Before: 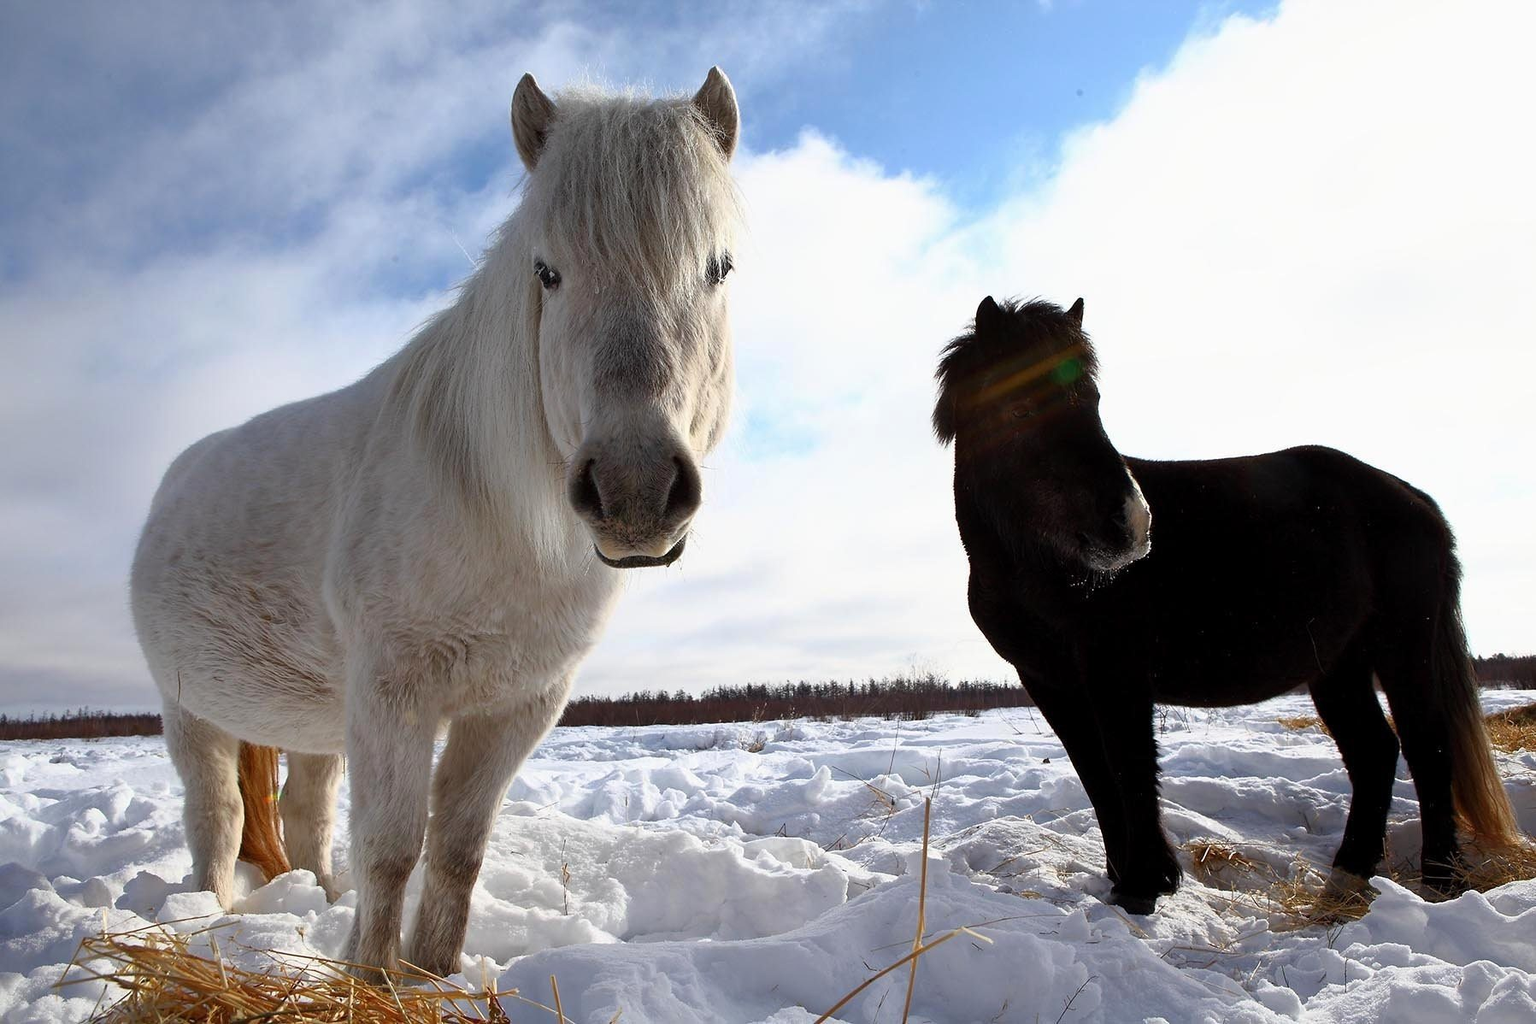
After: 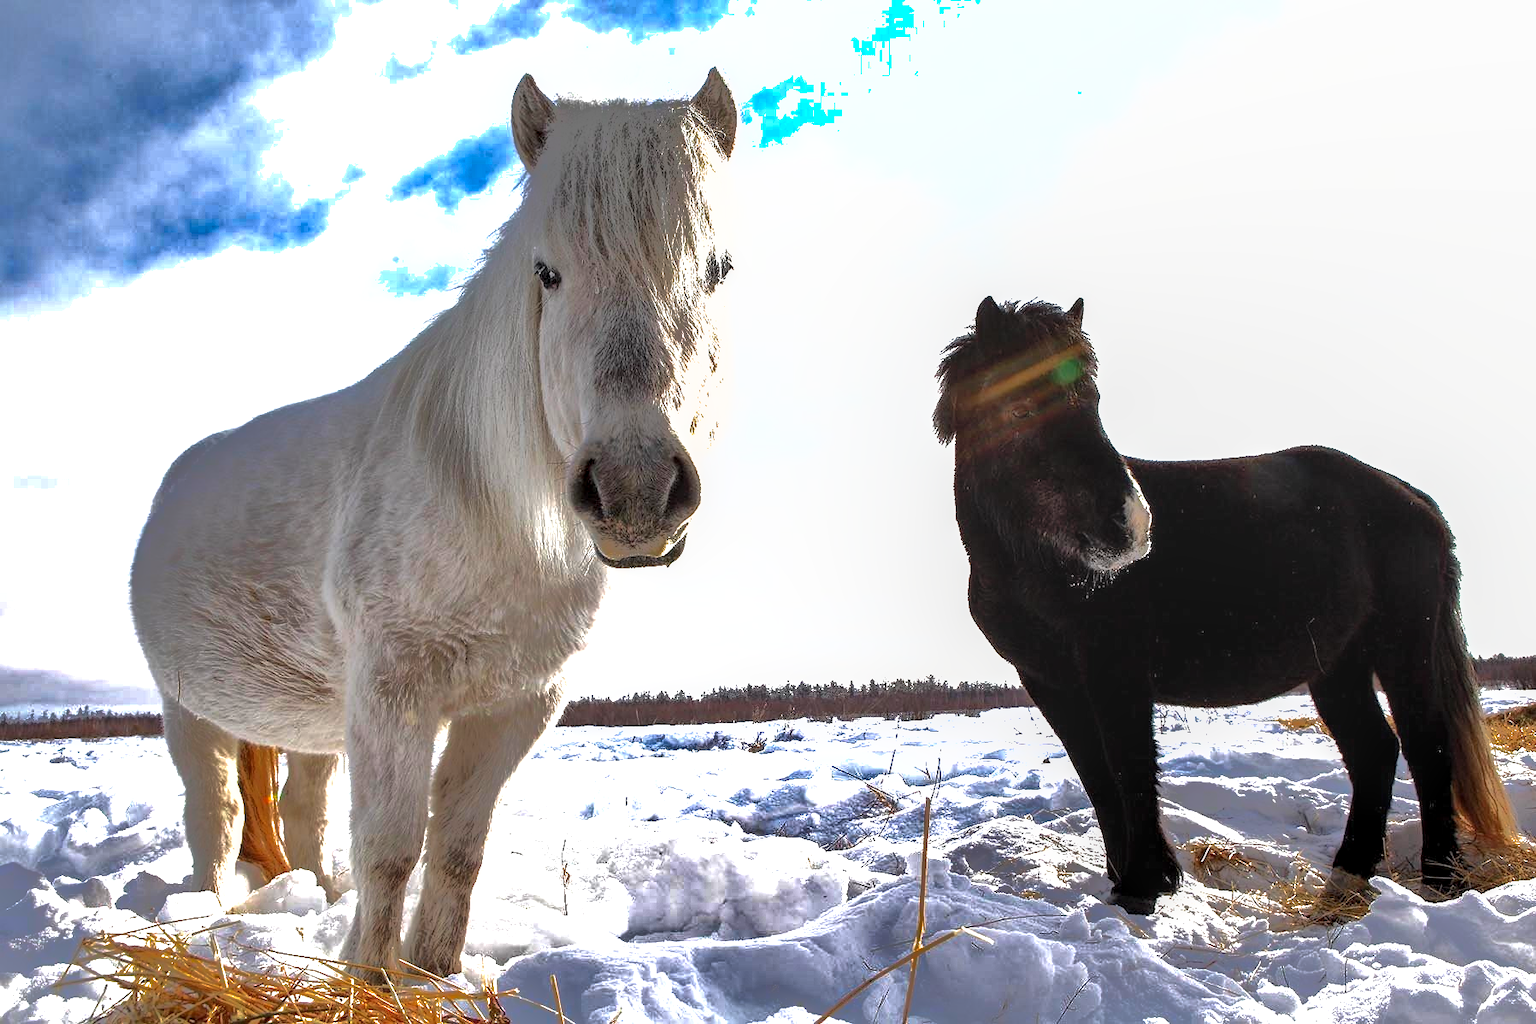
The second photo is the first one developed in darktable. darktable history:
tone equalizer: -8 EV -0.417 EV, -7 EV -0.389 EV, -6 EV -0.333 EV, -5 EV -0.222 EV, -3 EV 0.222 EV, -2 EV 0.333 EV, -1 EV 0.389 EV, +0 EV 0.417 EV, edges refinement/feathering 500, mask exposure compensation -1.57 EV, preserve details no
exposure: exposure 0.943 EV, compensate highlight preservation false
shadows and highlights: shadows 38.43, highlights -74.54
local contrast: detail 130%
